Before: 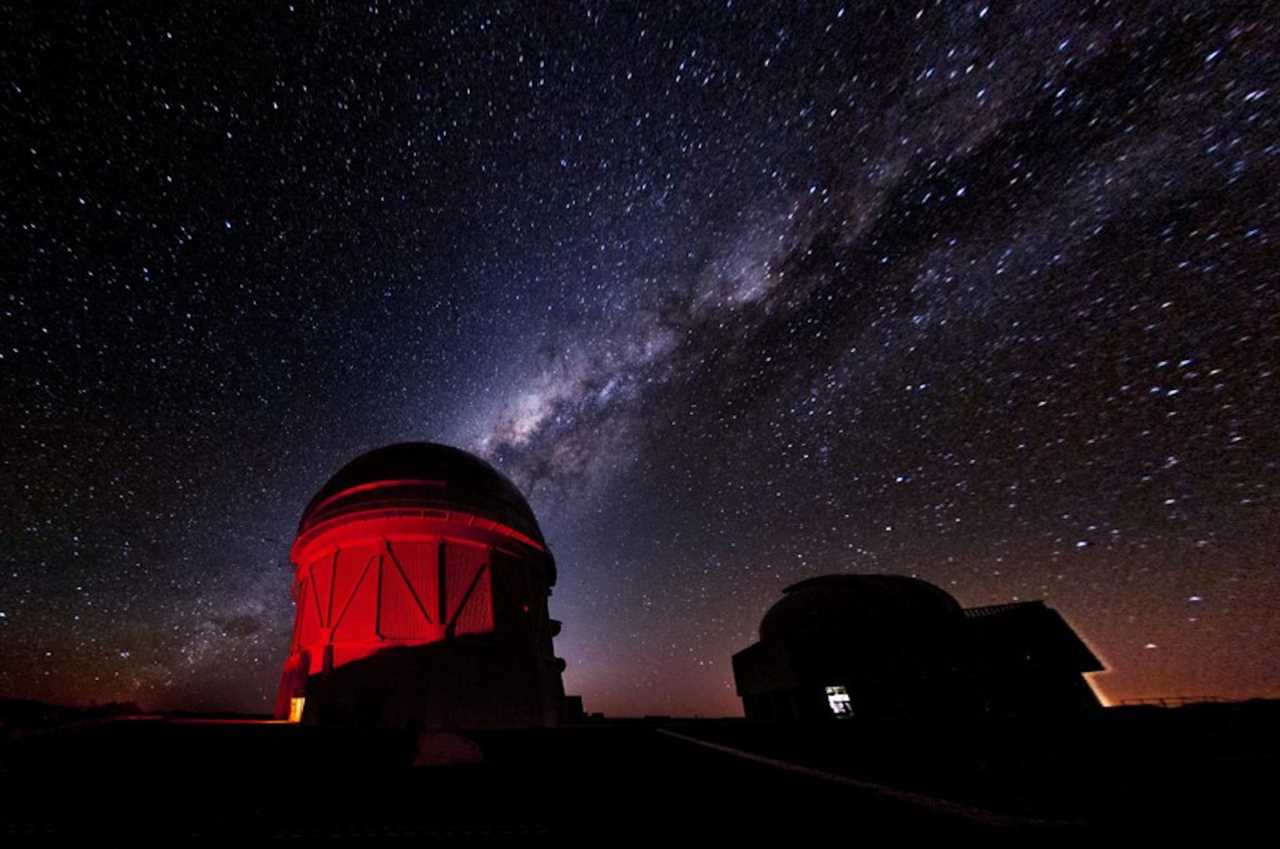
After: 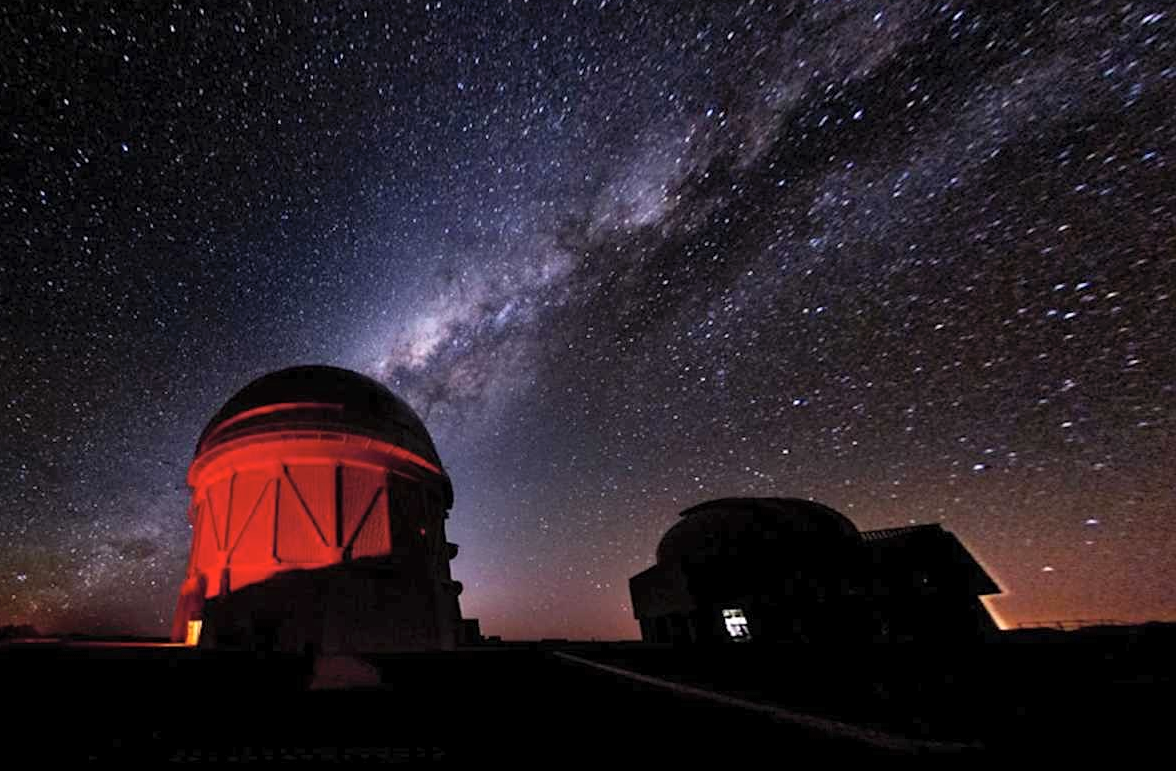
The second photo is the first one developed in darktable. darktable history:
contrast brightness saturation: brightness 0.146
crop and rotate: left 8.091%, top 9.168%
sharpen: amount 0.217
